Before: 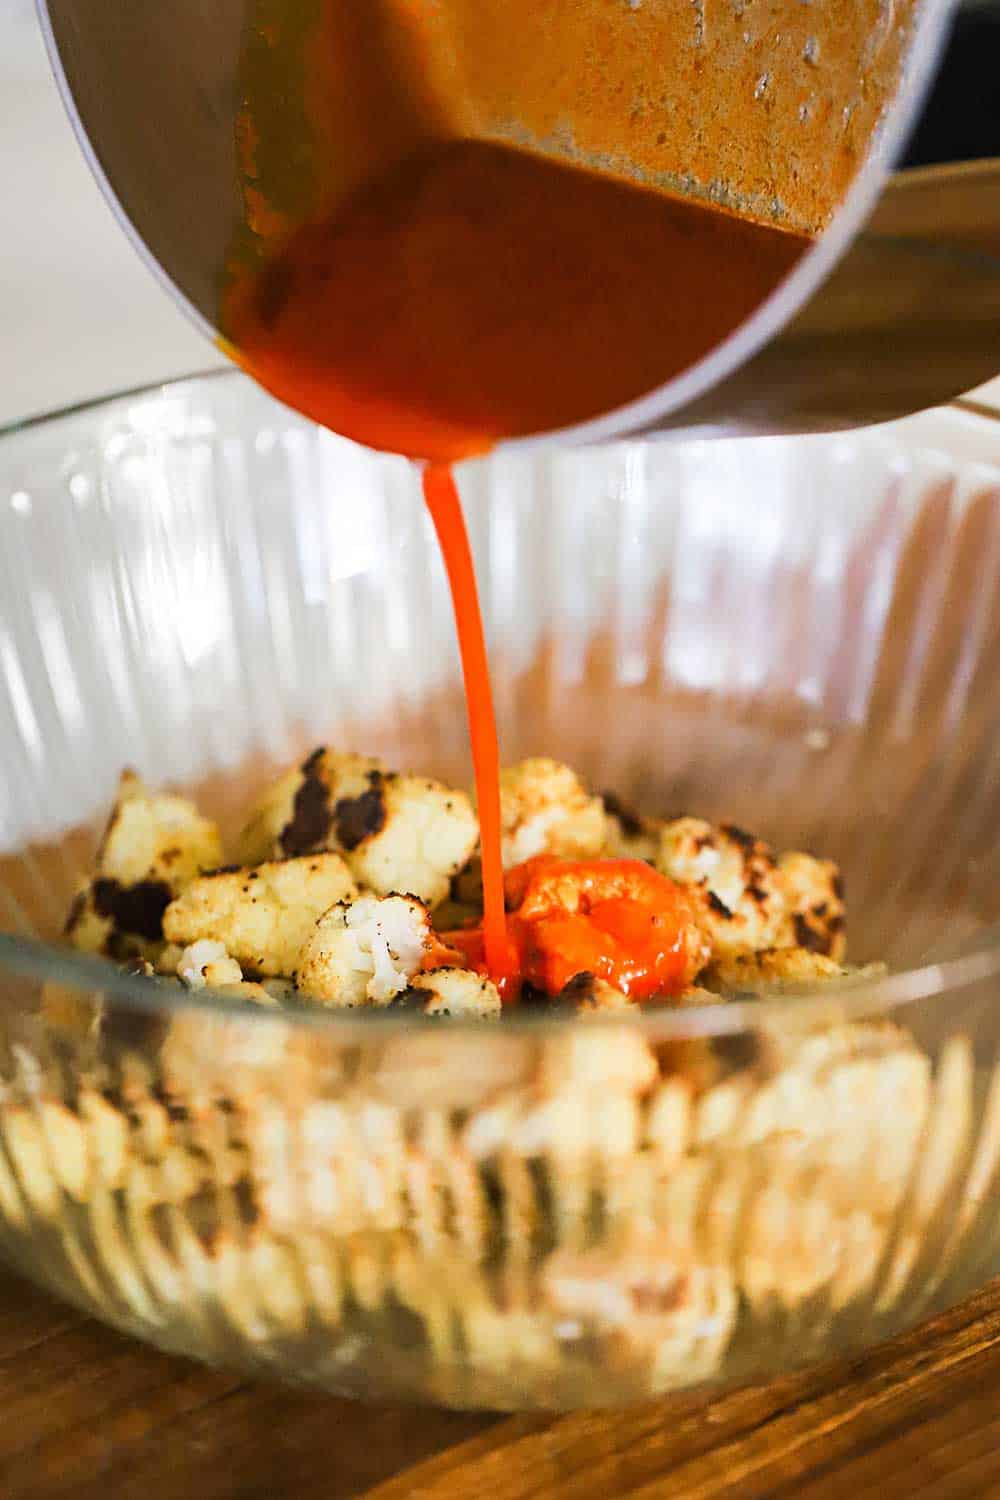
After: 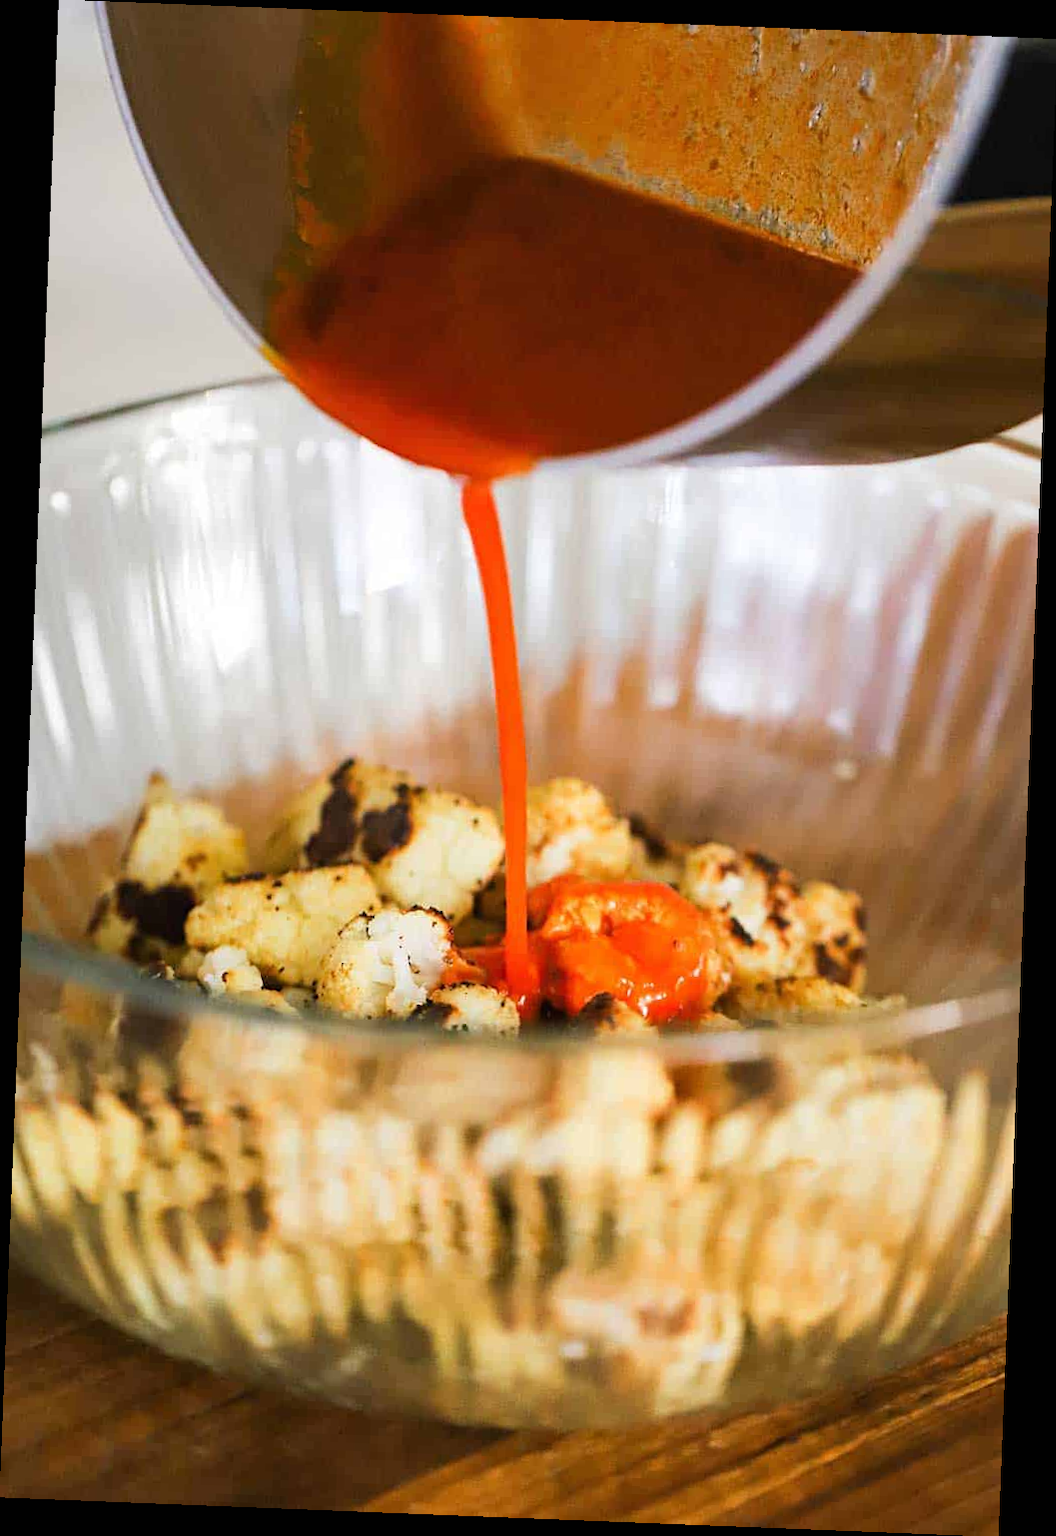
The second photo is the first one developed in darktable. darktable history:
rotate and perspective: rotation 2.27°, automatic cropping off
exposure: black level correction 0, compensate exposure bias true, compensate highlight preservation false
